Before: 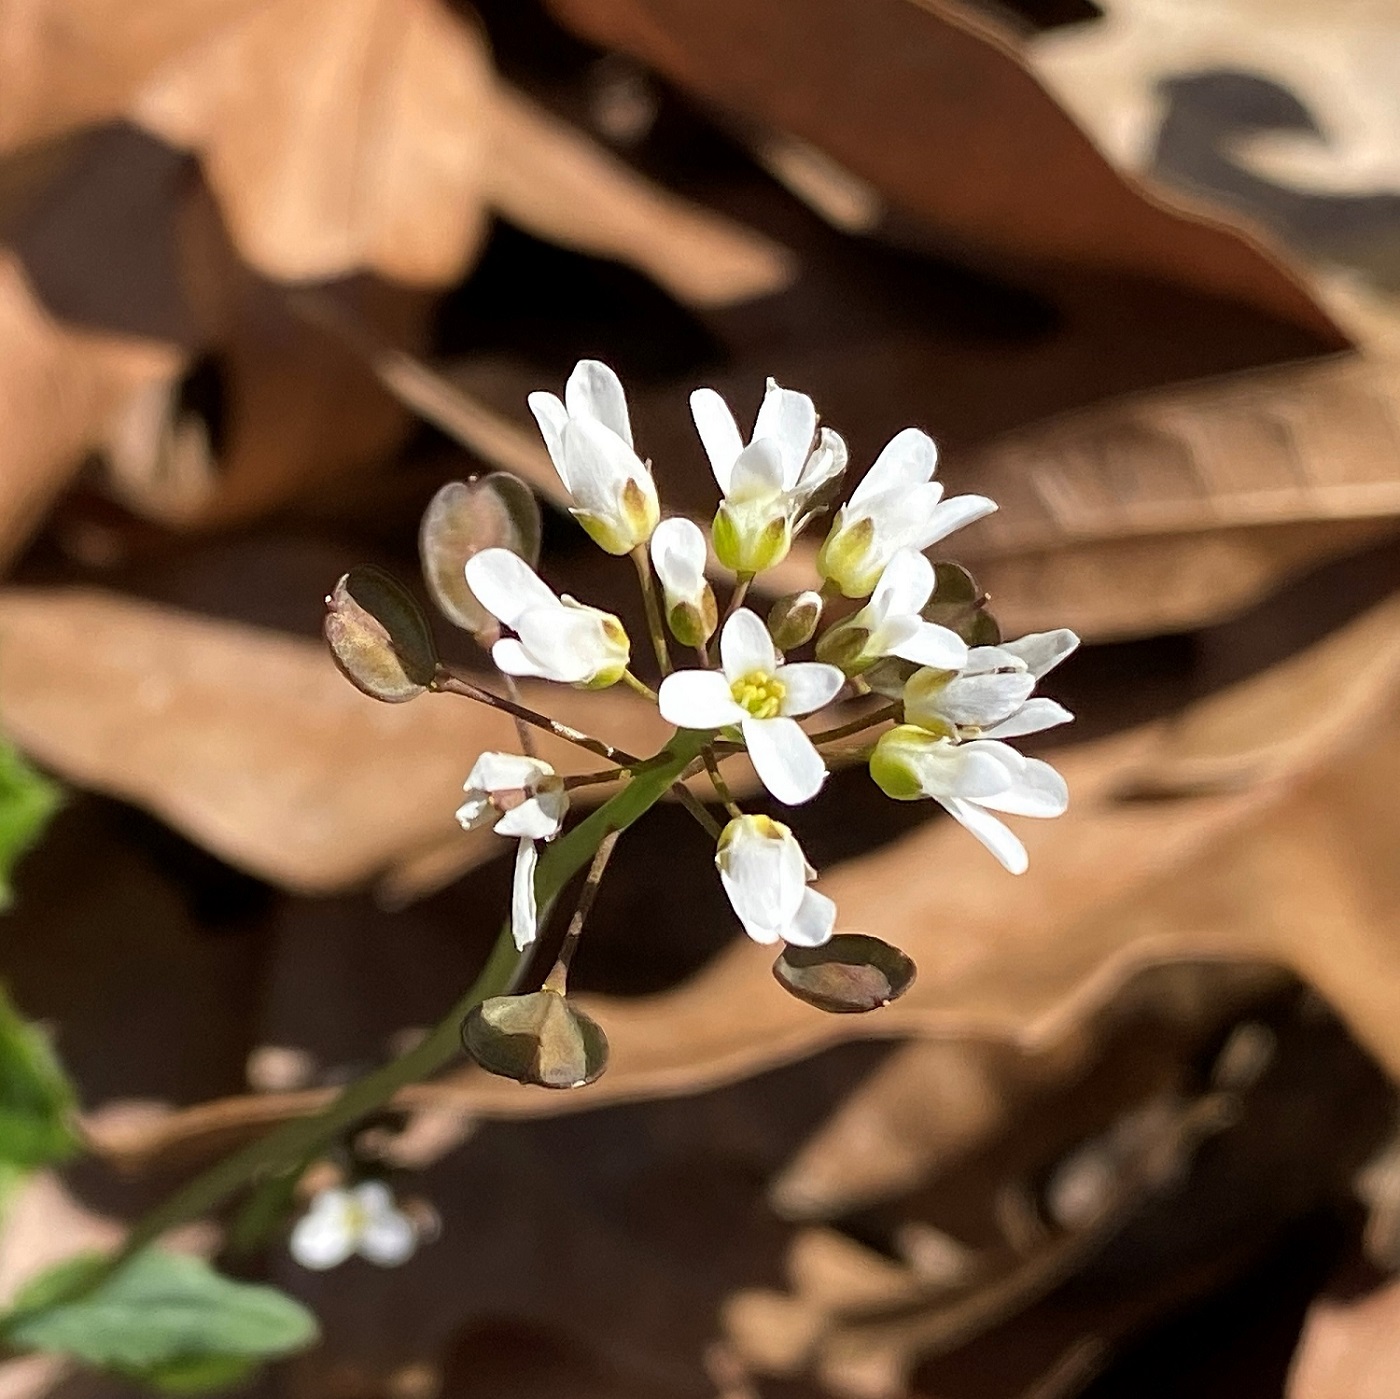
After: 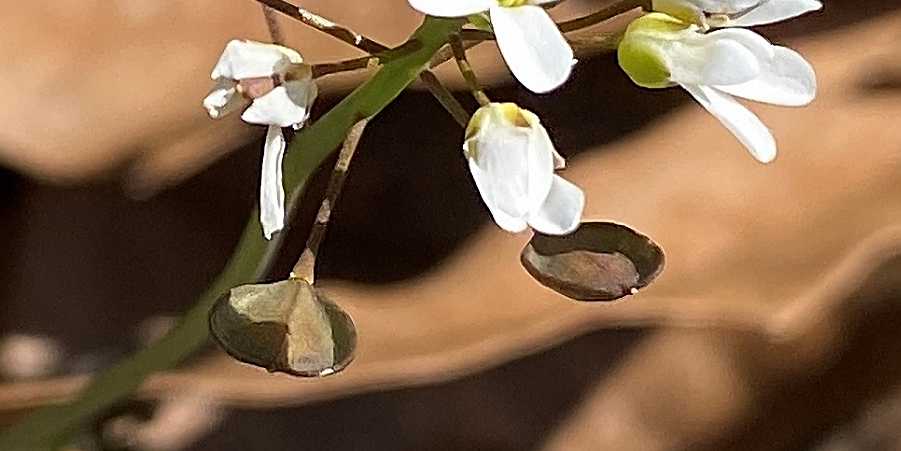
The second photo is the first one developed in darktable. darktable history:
sharpen: on, module defaults
crop: left 18.046%, top 50.896%, right 17.528%, bottom 16.796%
